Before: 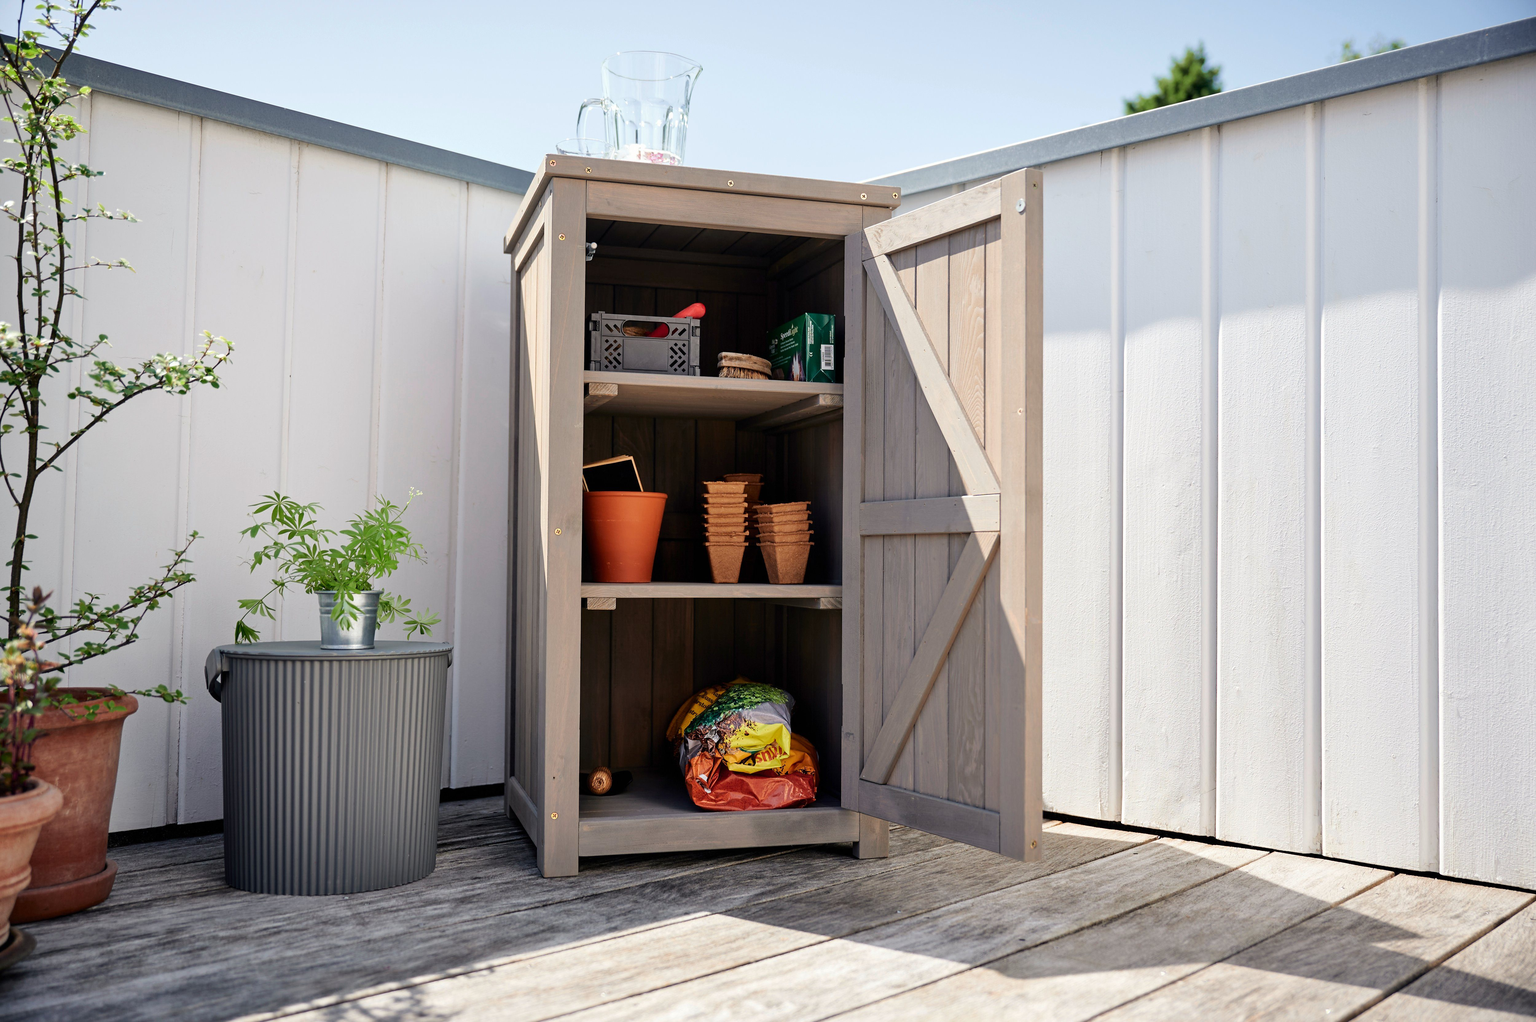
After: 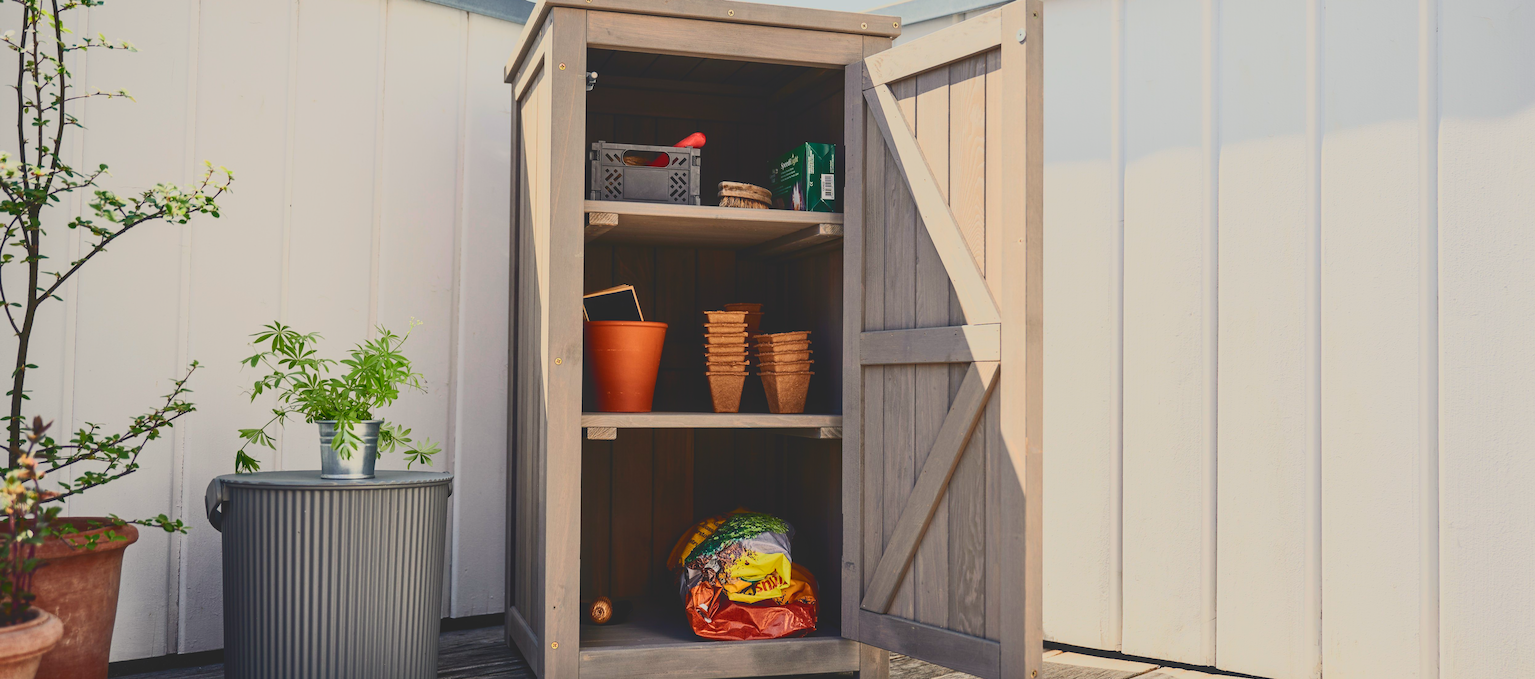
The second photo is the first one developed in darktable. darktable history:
color balance rgb: highlights gain › chroma 2.999%, highlights gain › hue 78.78°, perceptual saturation grading › global saturation 0.087%, global vibrance 20%
tone curve: curves: ch0 [(0, 0.148) (0.191, 0.225) (0.39, 0.373) (0.669, 0.716) (0.847, 0.818) (1, 0.839)], color space Lab, independent channels, preserve colors none
local contrast: detail 113%
crop: top 16.72%, bottom 16.753%
